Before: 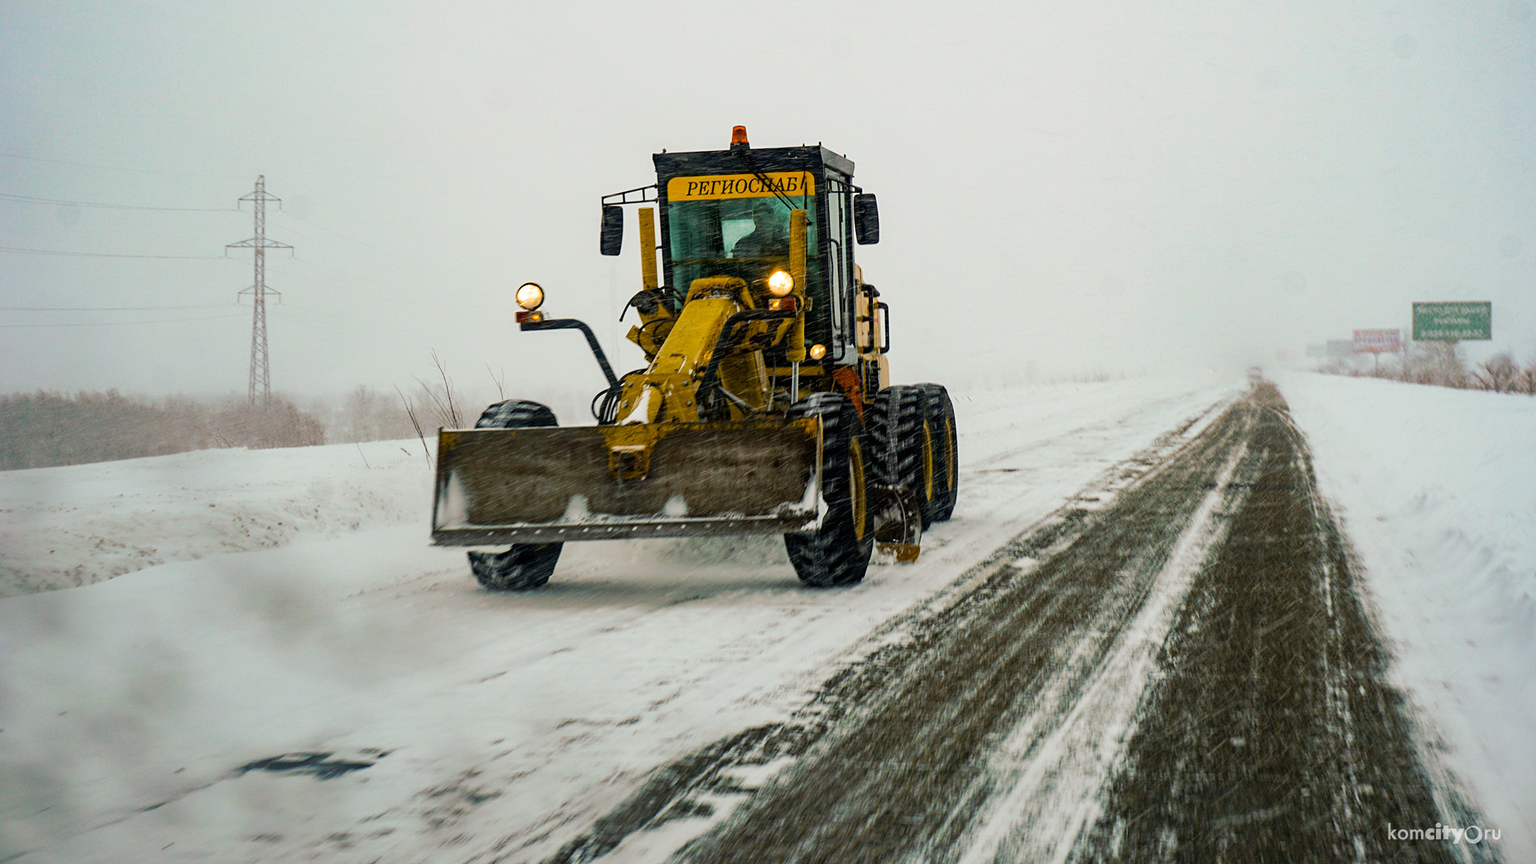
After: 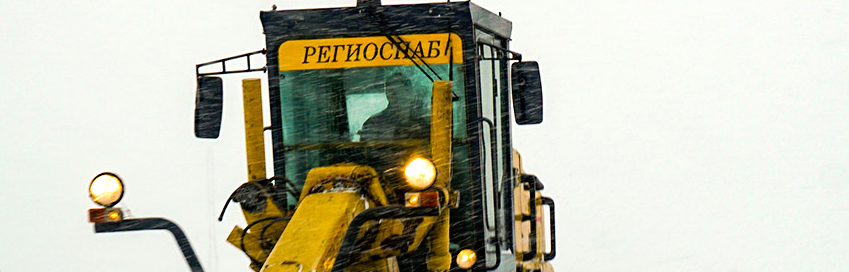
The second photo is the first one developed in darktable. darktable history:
crop: left 28.991%, top 16.811%, right 26.783%, bottom 57.947%
exposure: exposure 0.401 EV, compensate exposure bias true, compensate highlight preservation false
